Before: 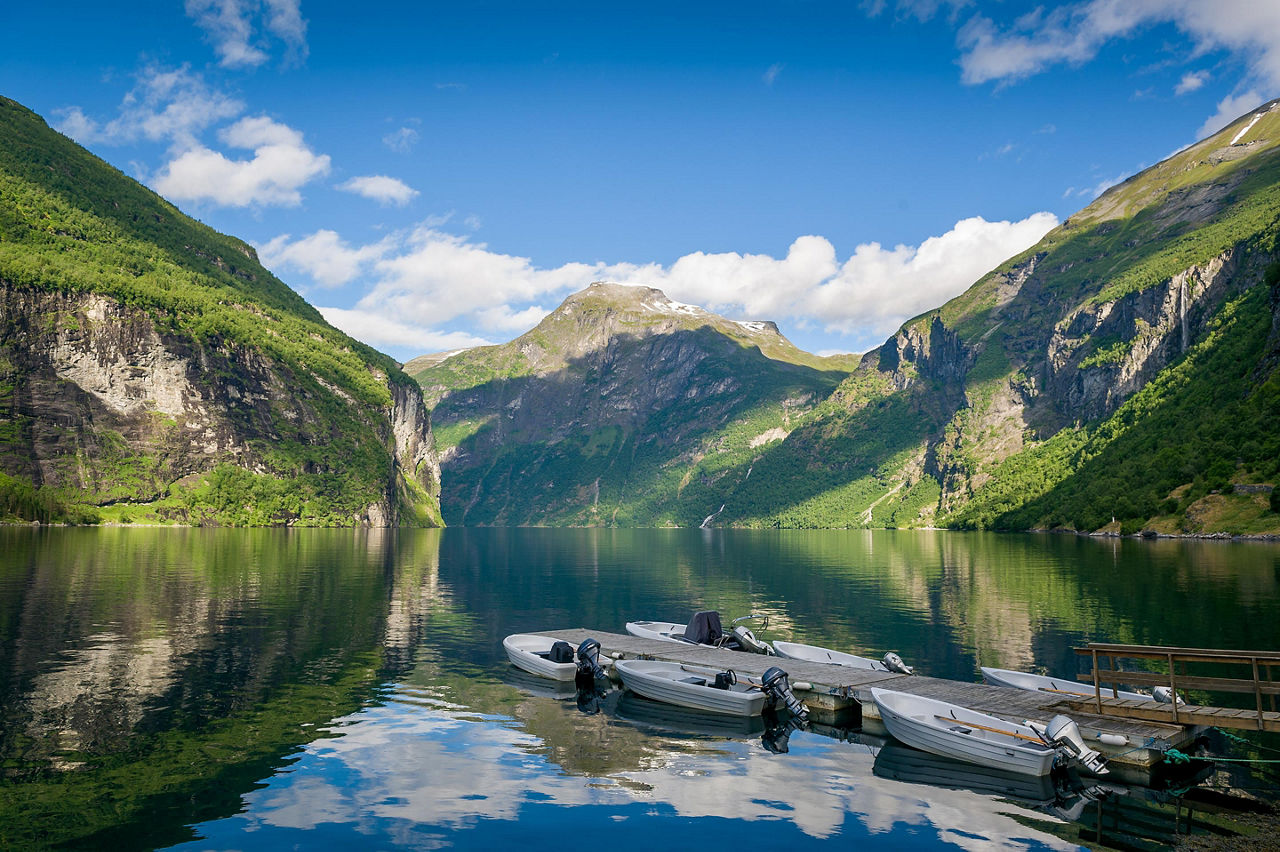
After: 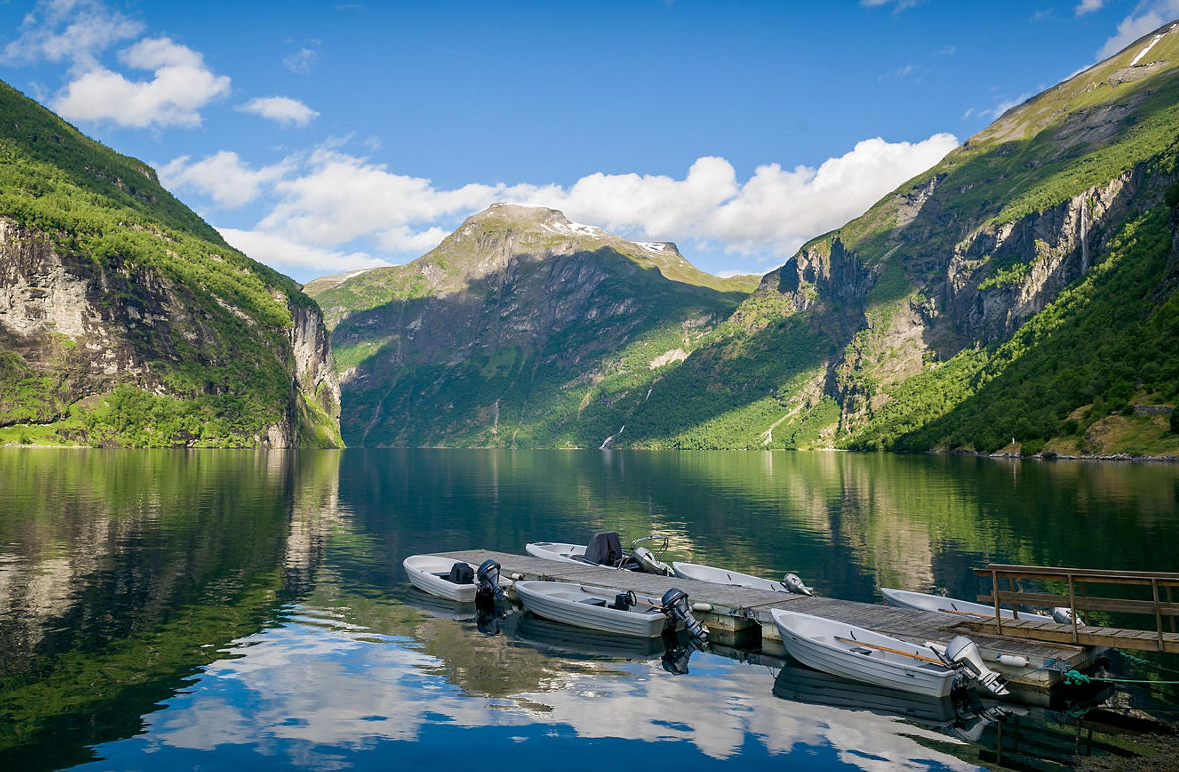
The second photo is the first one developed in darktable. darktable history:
crop and rotate: left 7.846%, top 9.305%
